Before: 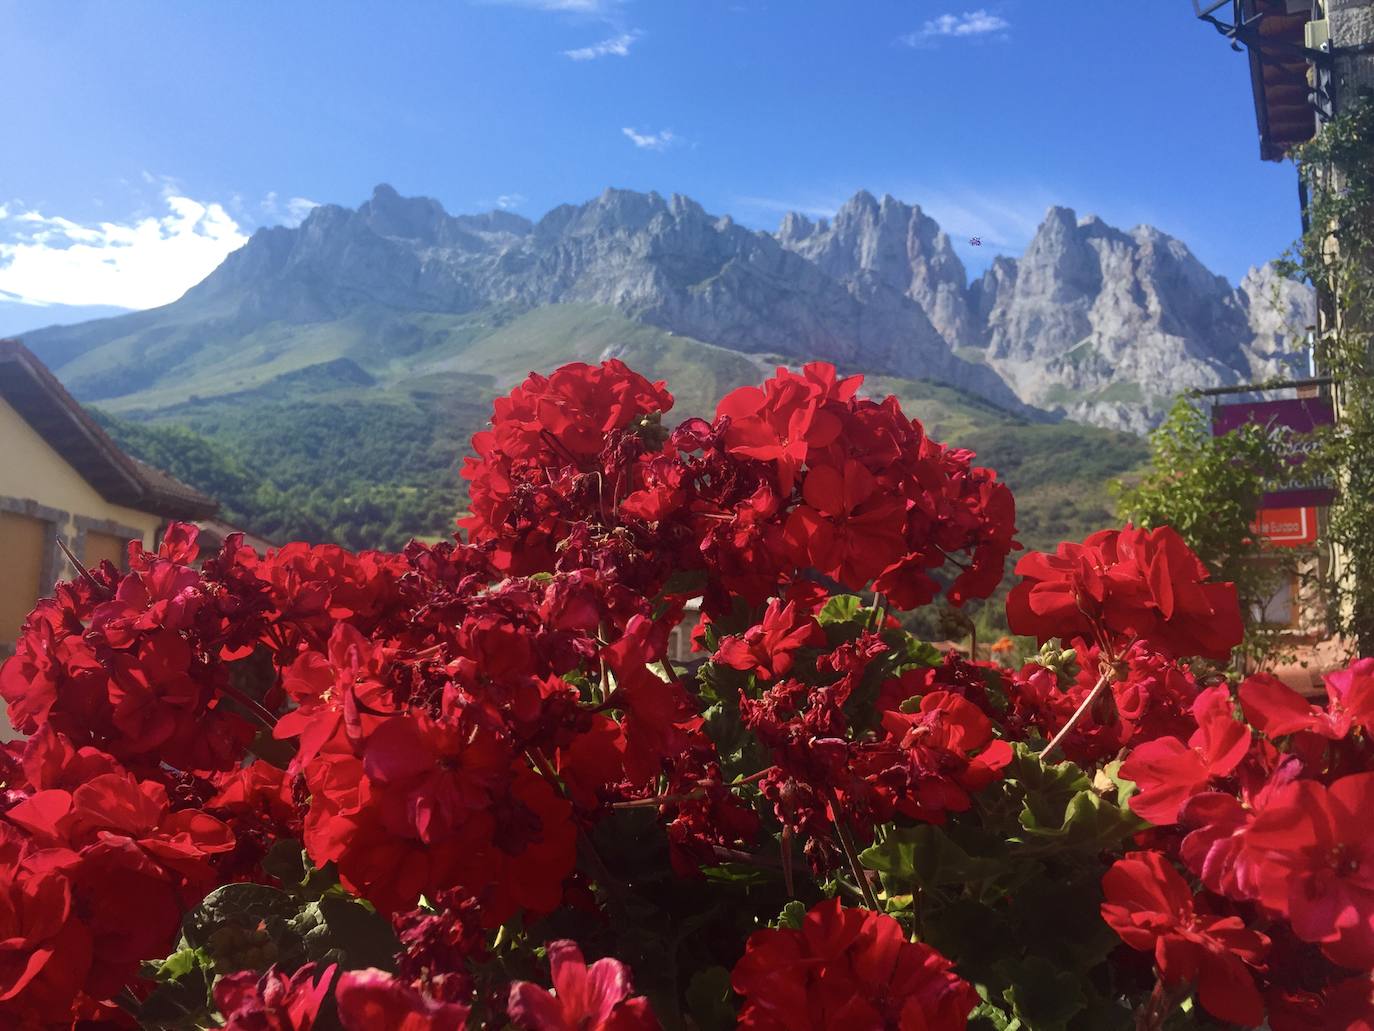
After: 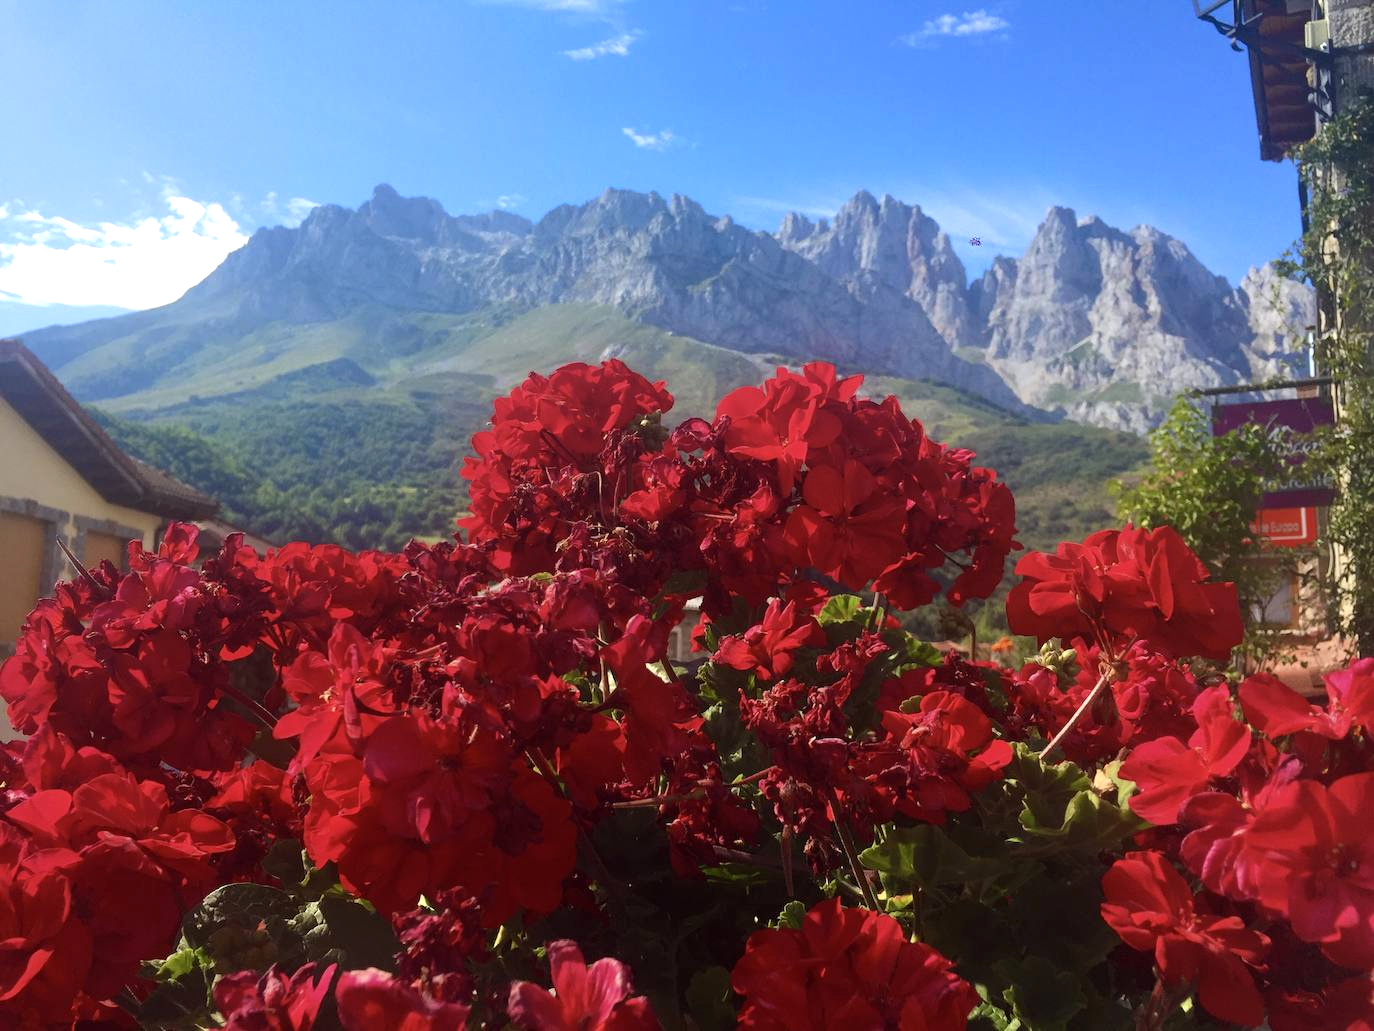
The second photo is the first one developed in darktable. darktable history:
color zones: curves: ch0 [(0.068, 0.464) (0.25, 0.5) (0.48, 0.508) (0.75, 0.536) (0.886, 0.476) (0.967, 0.456)]; ch1 [(0.066, 0.456) (0.25, 0.5) (0.616, 0.508) (0.746, 0.56) (0.934, 0.444)]
exposure: black level correction 0.001, exposure 0.191 EV, compensate highlight preservation false
